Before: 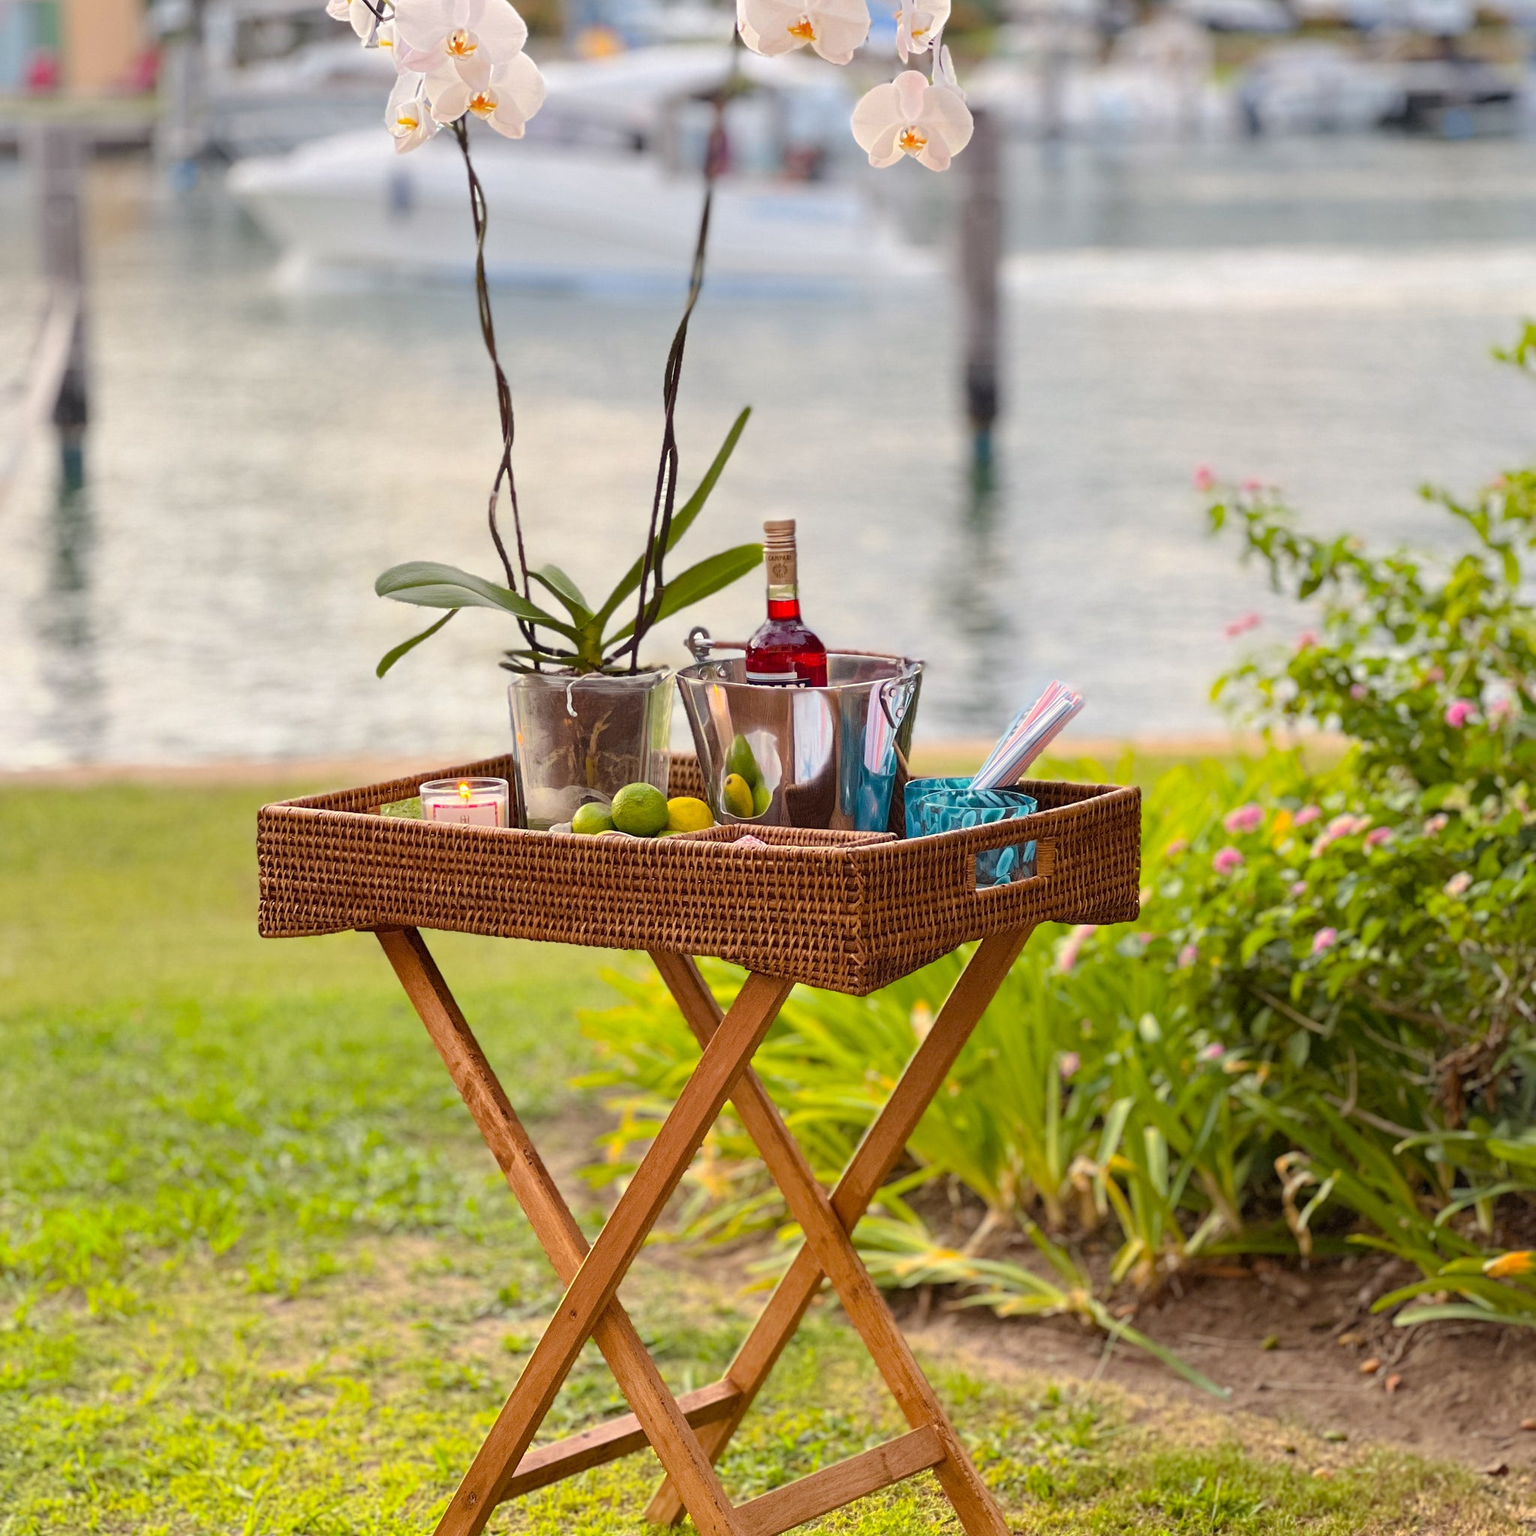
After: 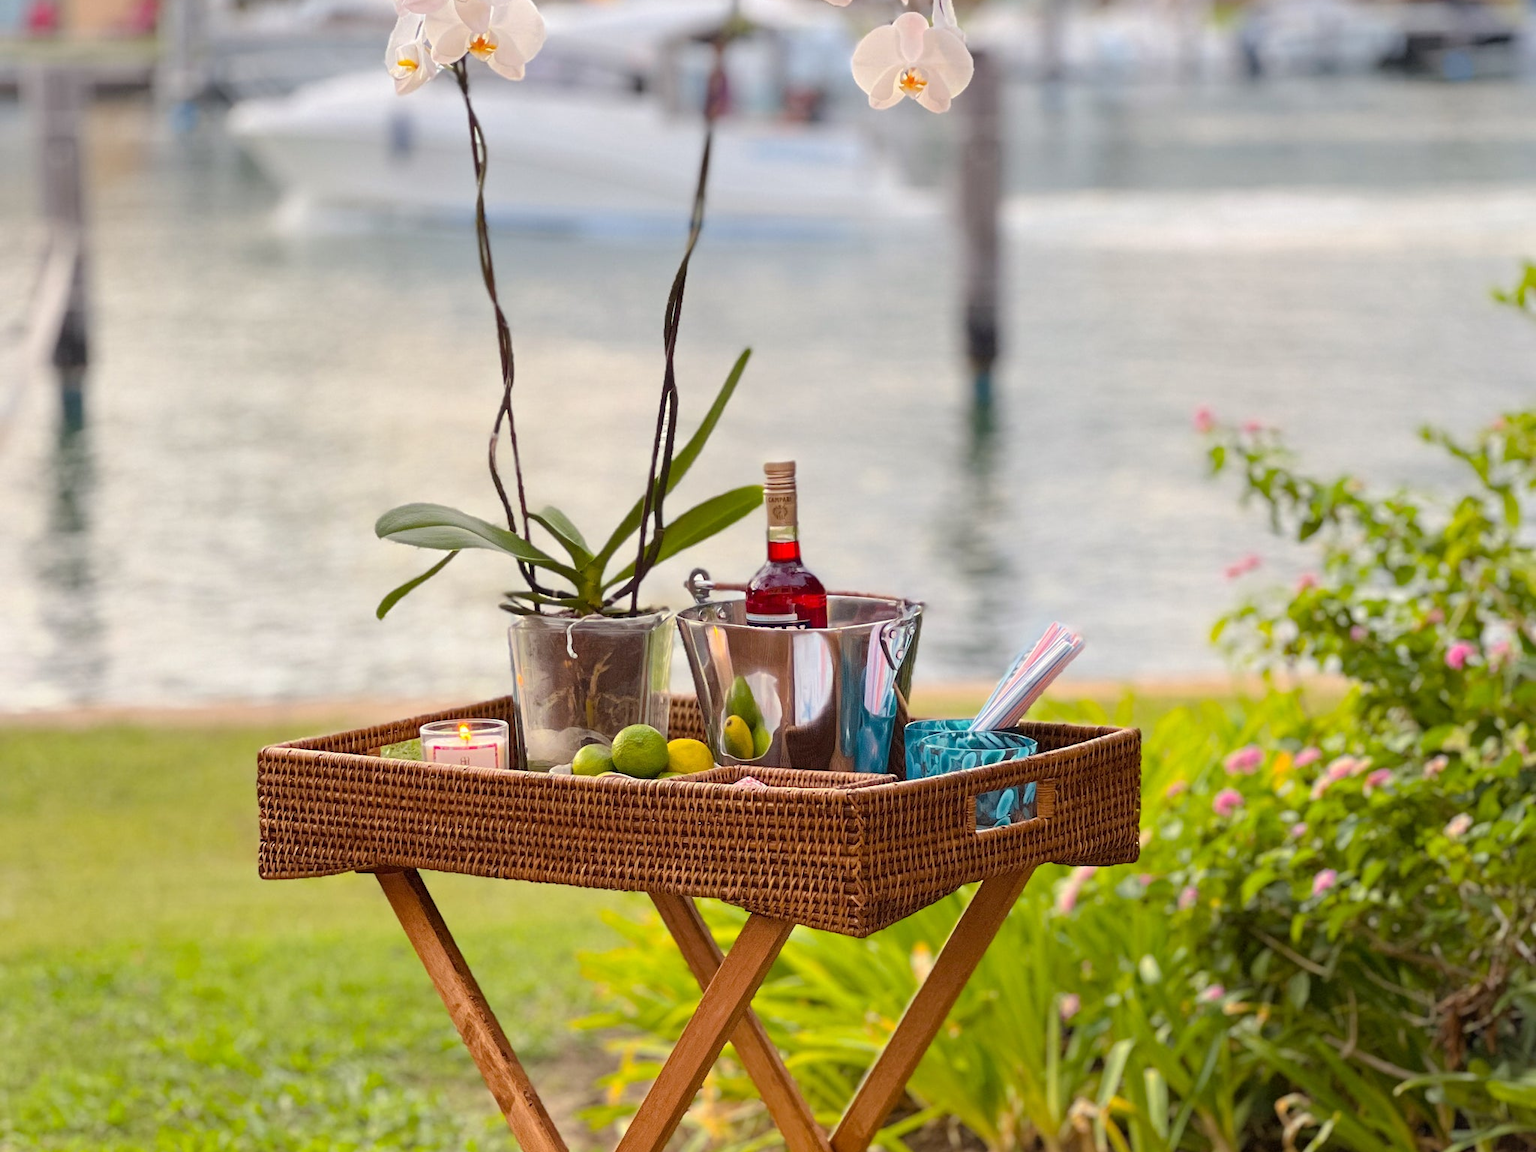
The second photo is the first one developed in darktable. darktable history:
crop: top 3.857%, bottom 21.132%
